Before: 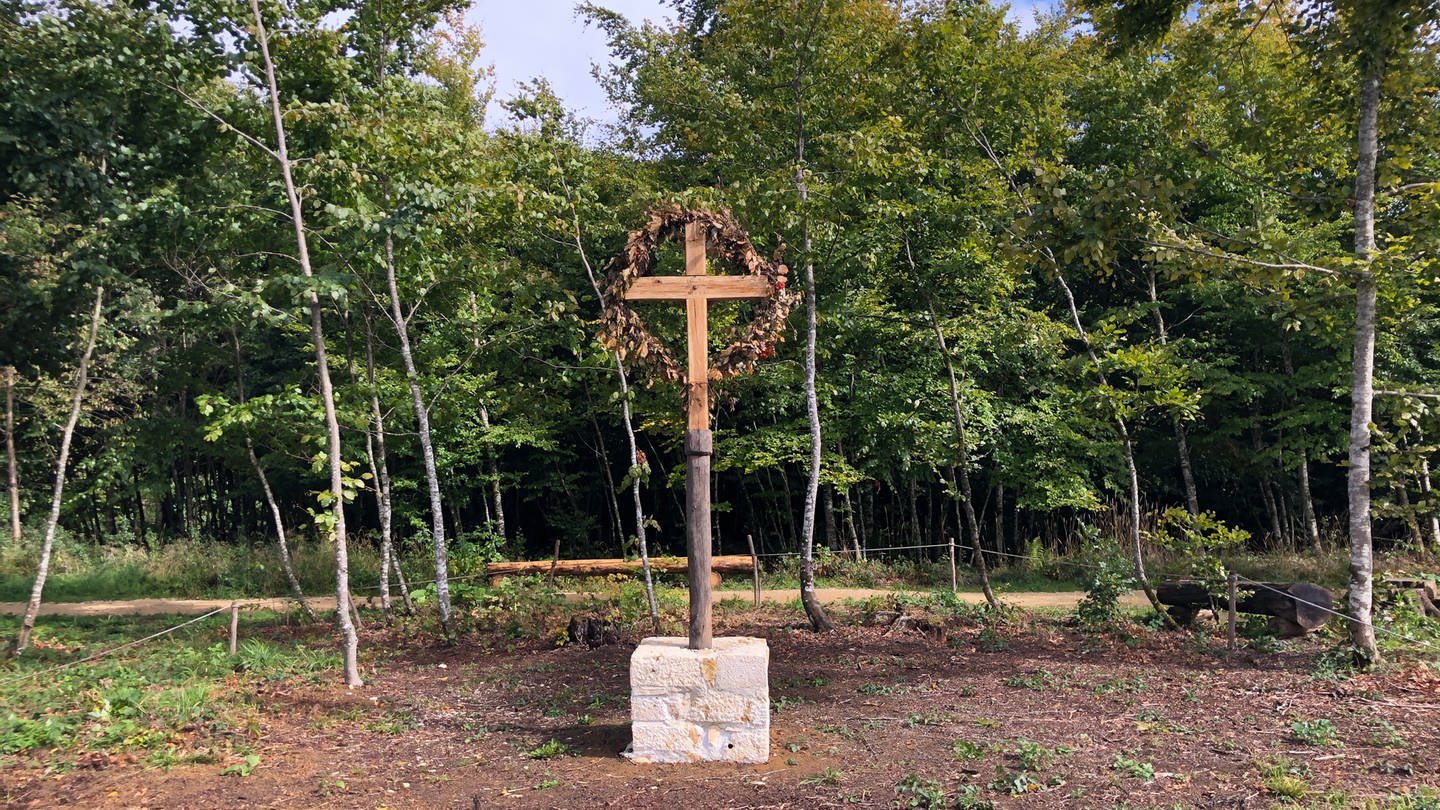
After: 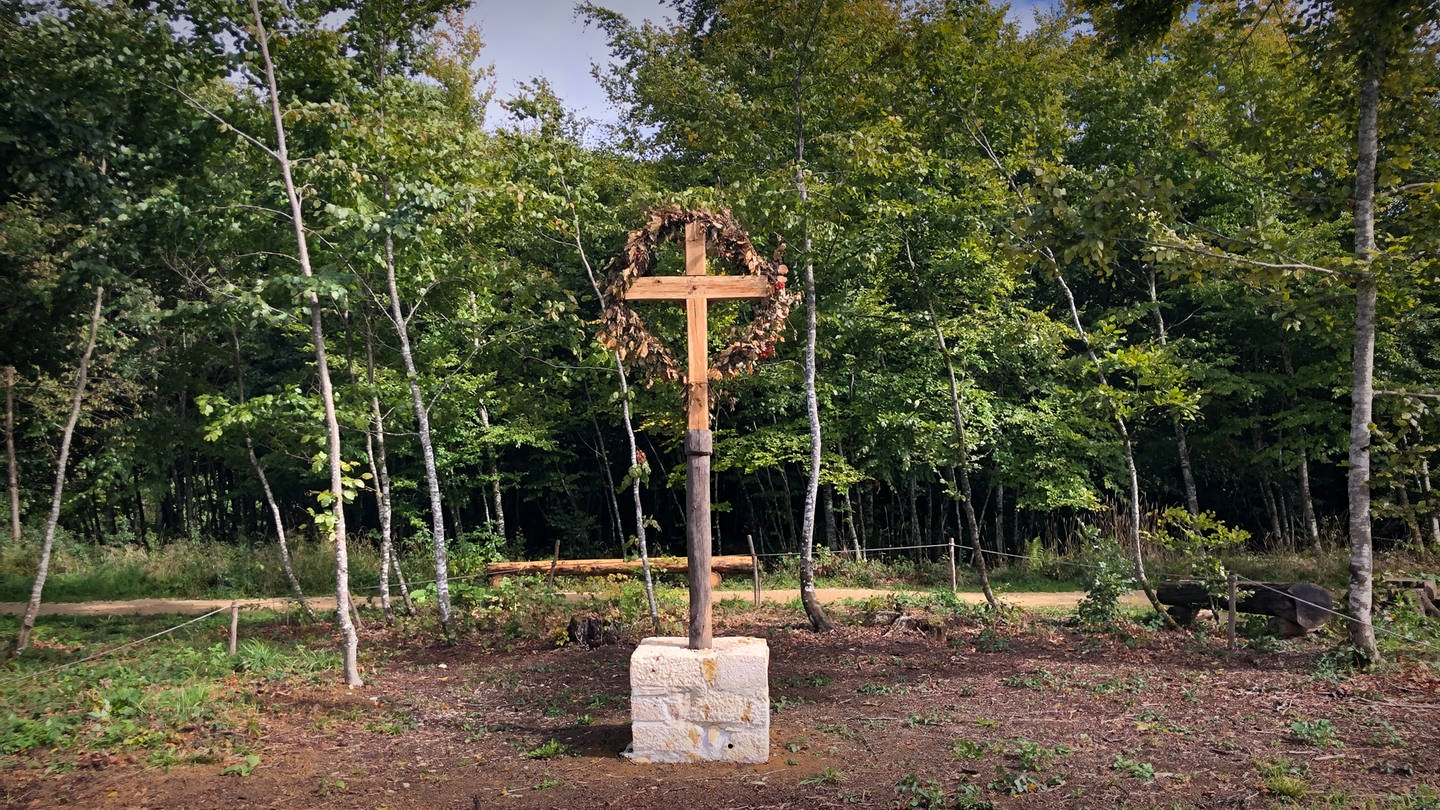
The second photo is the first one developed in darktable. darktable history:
haze removal: compatibility mode true, adaptive false
exposure: exposure 0.2 EV, compensate highlight preservation false
vignetting: fall-off start 53.2%, brightness -0.594, saturation 0, automatic ratio true, width/height ratio 1.313, shape 0.22, unbound false
